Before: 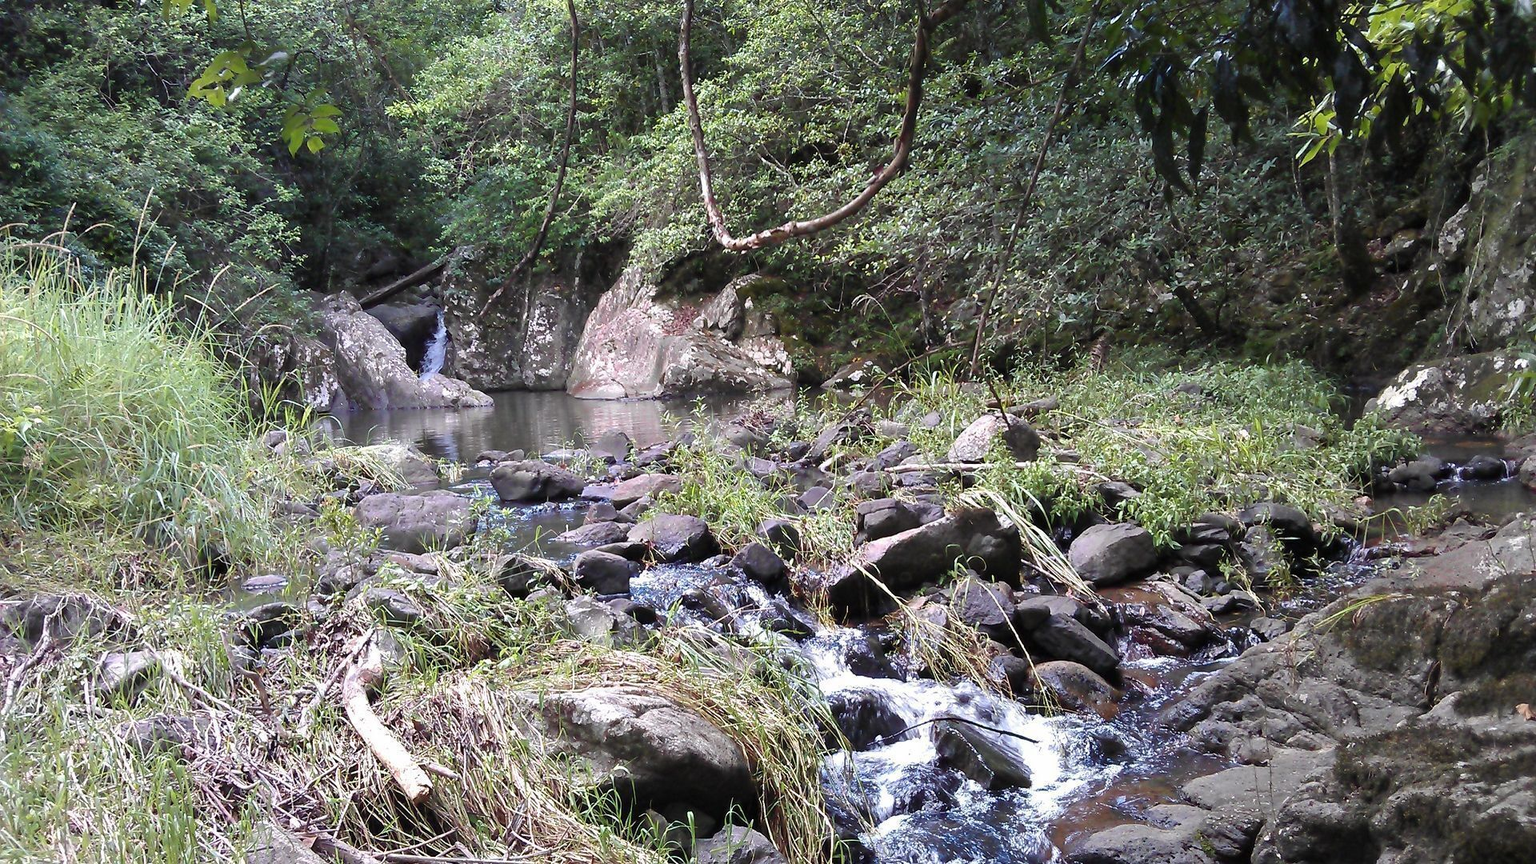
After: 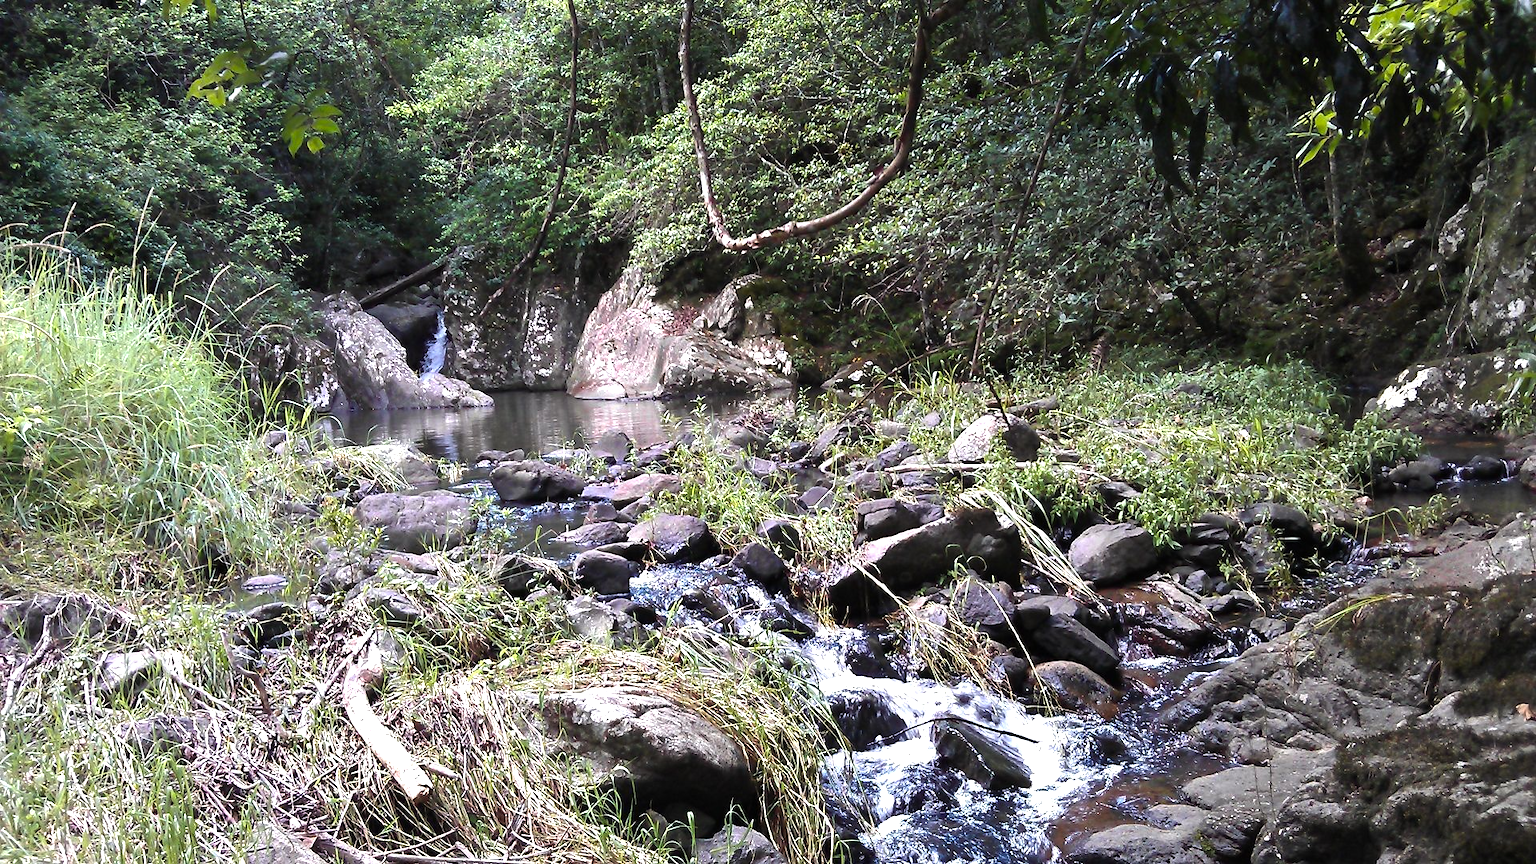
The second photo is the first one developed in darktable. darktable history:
color balance rgb: perceptual saturation grading › global saturation 0.595%, perceptual saturation grading › mid-tones 11.219%, perceptual brilliance grading › global brilliance 14.989%, perceptual brilliance grading › shadows -35.594%, global vibrance 20%
